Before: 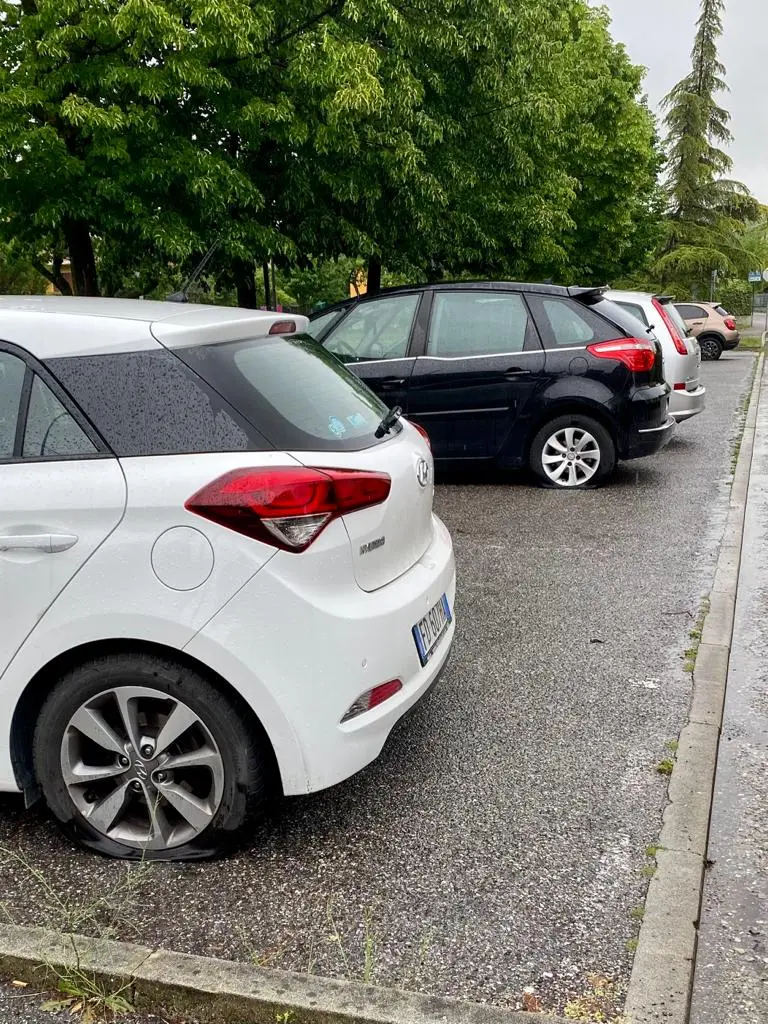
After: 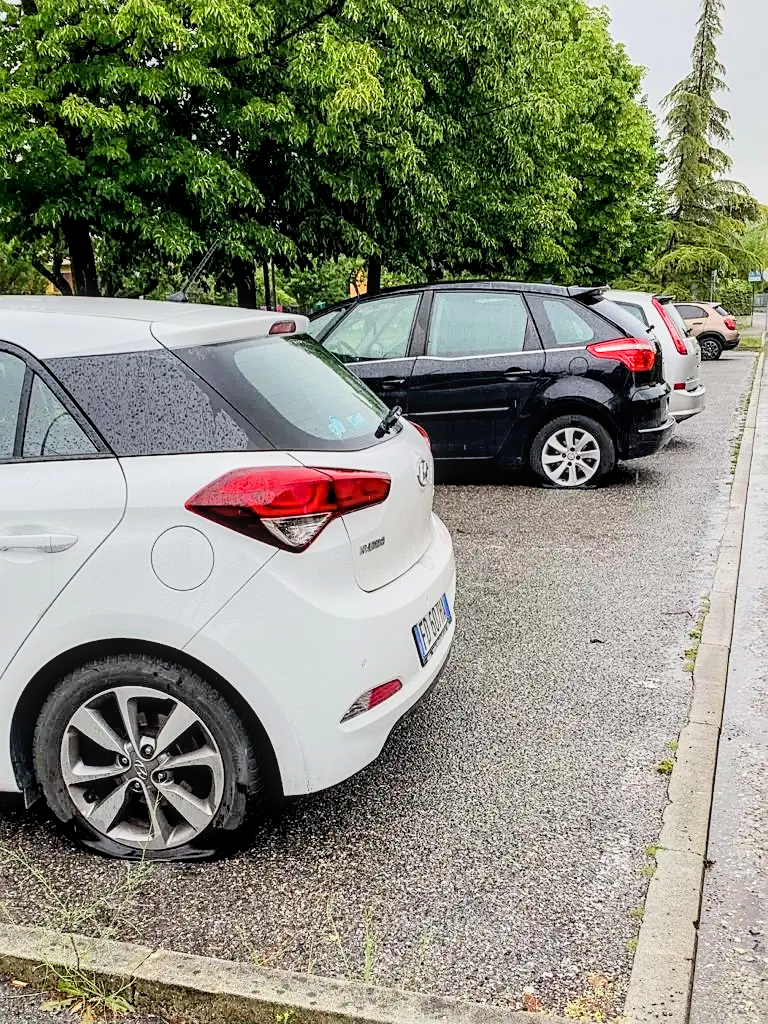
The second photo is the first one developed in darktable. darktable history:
local contrast: detail 130%
sharpen: on, module defaults
exposure: black level correction 0, exposure 1.173 EV, compensate exposure bias true, compensate highlight preservation false
filmic rgb: black relative exposure -7.15 EV, white relative exposure 5.36 EV, hardness 3.02, color science v6 (2022)
